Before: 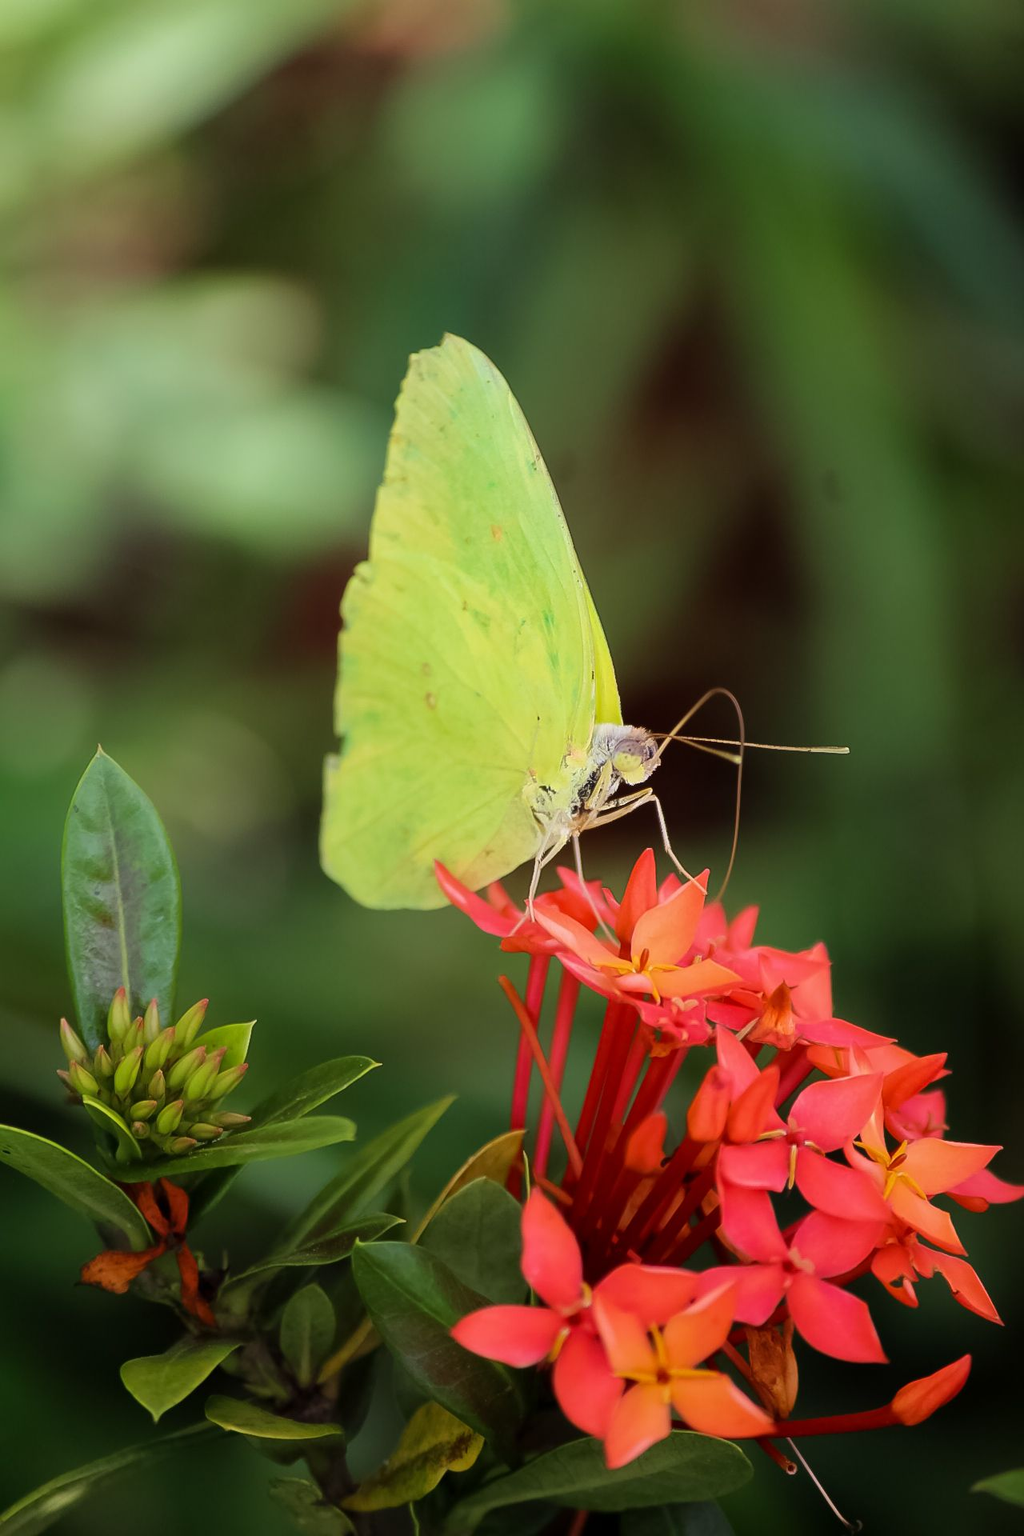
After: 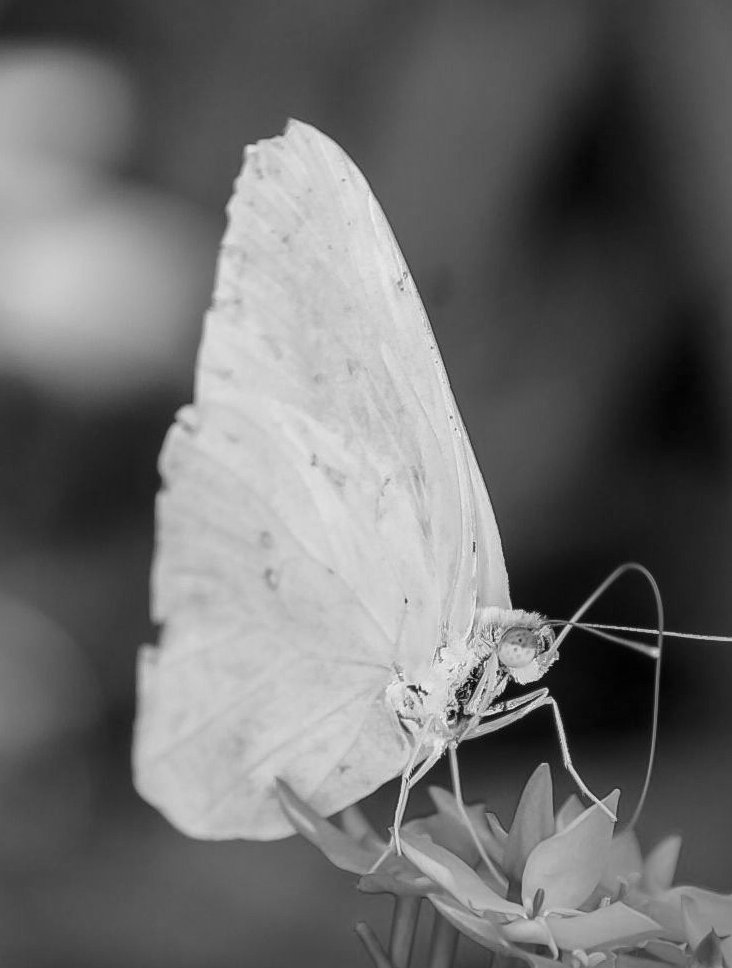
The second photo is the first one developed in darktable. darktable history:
crop: left 20.932%, top 15.471%, right 21.848%, bottom 34.081%
monochrome: a -71.75, b 75.82
velvia: on, module defaults
local contrast: detail 142%
